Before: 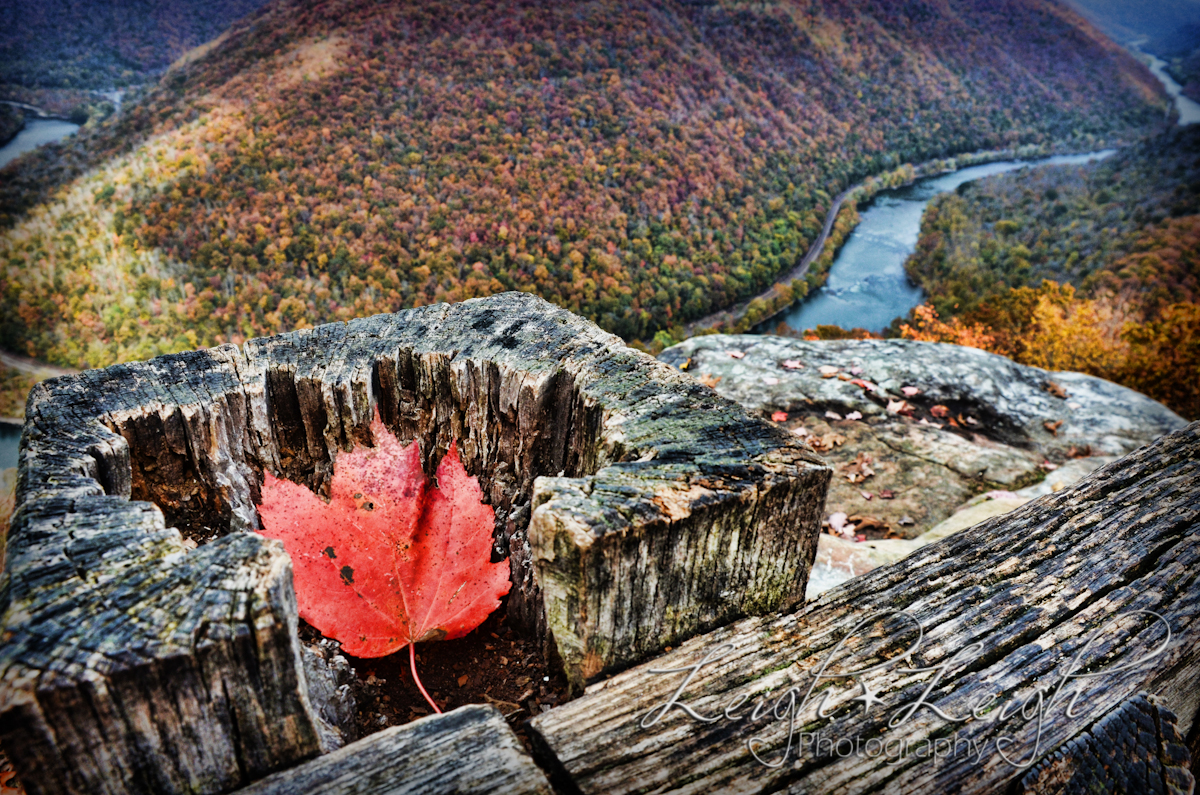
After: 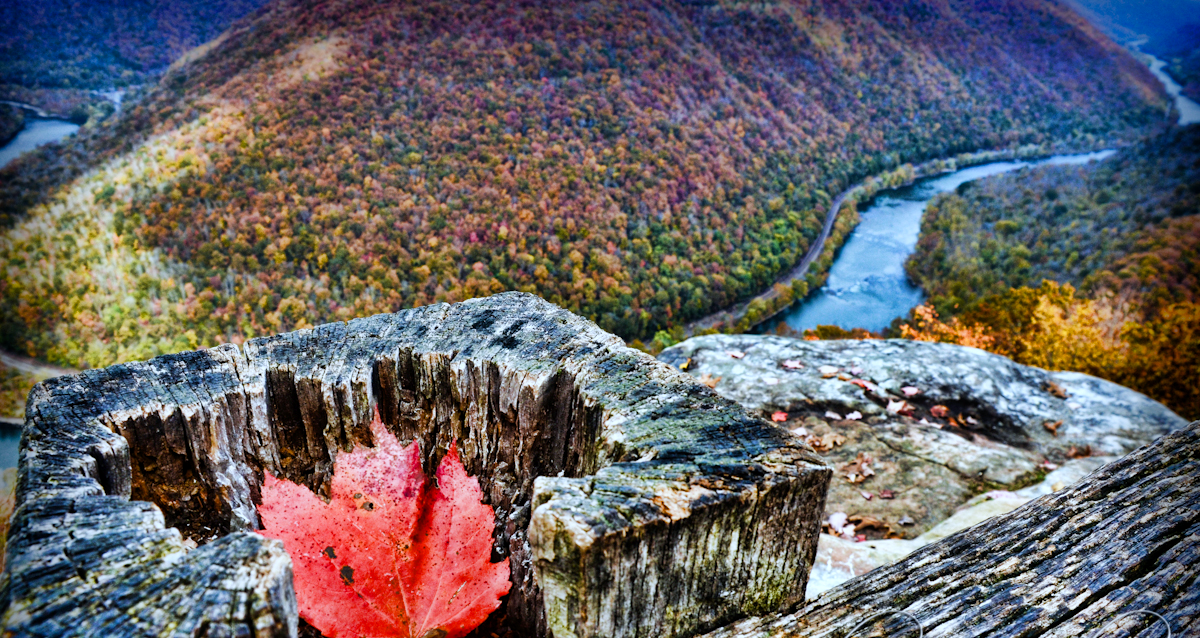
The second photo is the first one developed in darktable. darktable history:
color balance rgb: linear chroma grading › shadows 32%, linear chroma grading › global chroma -2%, linear chroma grading › mid-tones 4%, perceptual saturation grading › global saturation -2%, perceptual saturation grading › highlights -8%, perceptual saturation grading › mid-tones 8%, perceptual saturation grading › shadows 4%, perceptual brilliance grading › highlights 8%, perceptual brilliance grading › mid-tones 4%, perceptual brilliance grading › shadows 2%, global vibrance 16%, saturation formula JzAzBz (2021)
exposure: black level correction 0.001, compensate highlight preservation false
white balance: red 0.924, blue 1.095
crop: bottom 19.644%
